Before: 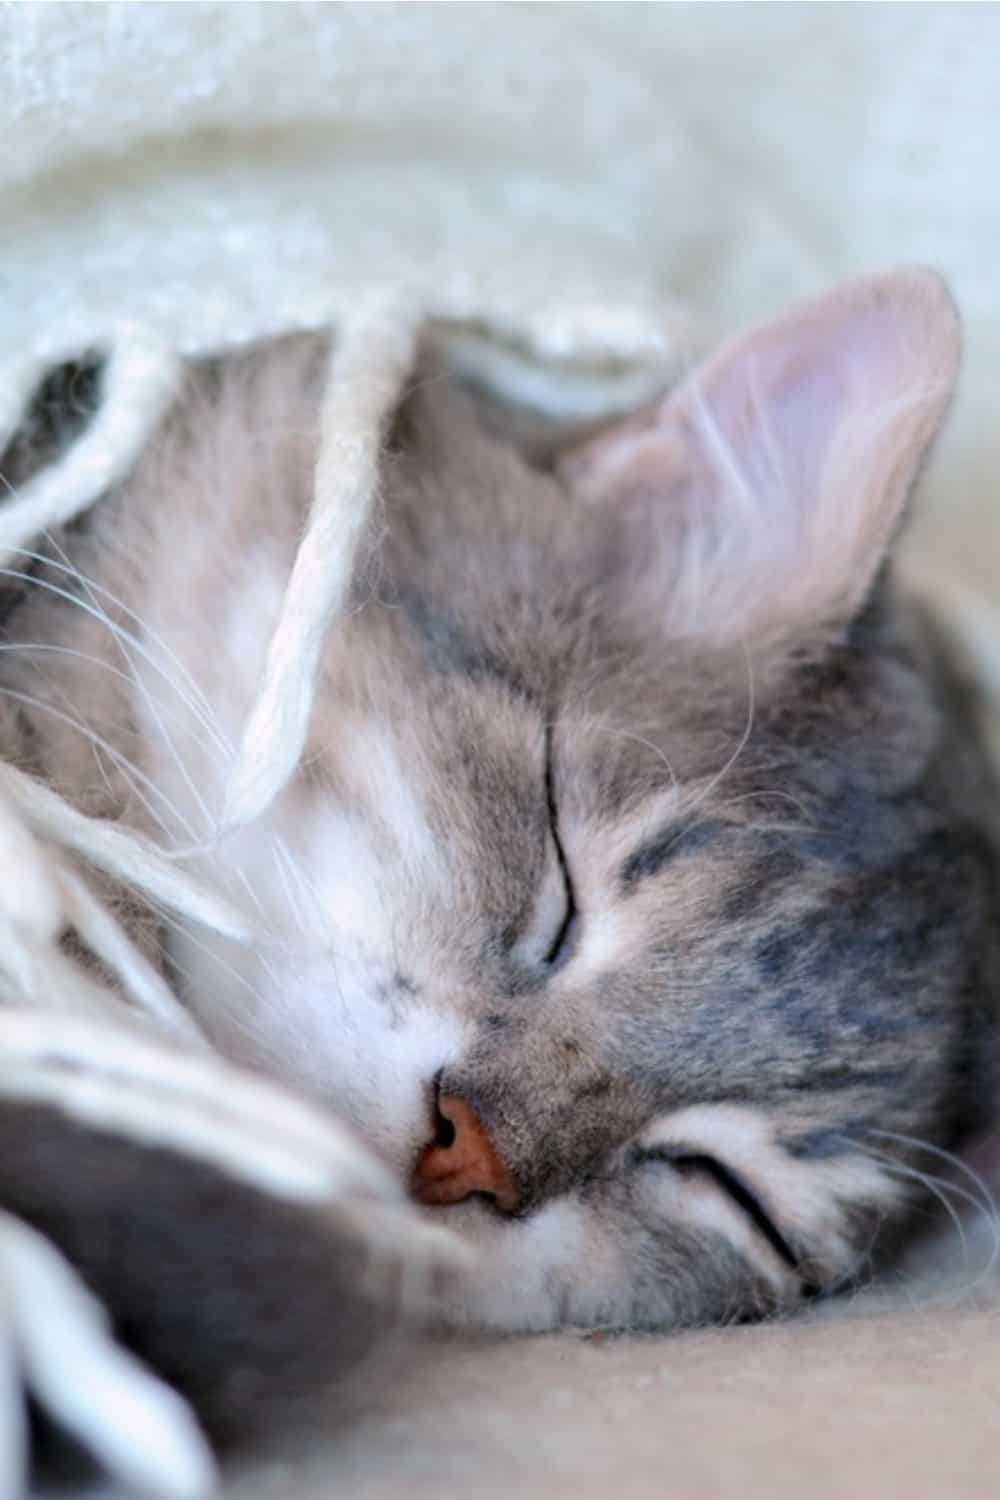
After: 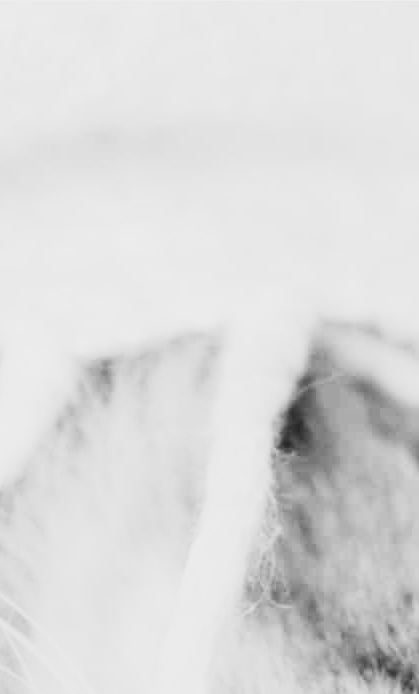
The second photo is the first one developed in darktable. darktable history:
monochrome: a -92.57, b 58.91
tone equalizer: on, module defaults
white balance: red 1.127, blue 0.943
crop and rotate: left 10.817%, top 0.062%, right 47.194%, bottom 53.626%
rgb curve: curves: ch0 [(0, 0) (0.21, 0.15) (0.24, 0.21) (0.5, 0.75) (0.75, 0.96) (0.89, 0.99) (1, 1)]; ch1 [(0, 0.02) (0.21, 0.13) (0.25, 0.2) (0.5, 0.67) (0.75, 0.9) (0.89, 0.97) (1, 1)]; ch2 [(0, 0.02) (0.21, 0.13) (0.25, 0.2) (0.5, 0.67) (0.75, 0.9) (0.89, 0.97) (1, 1)], compensate middle gray true
